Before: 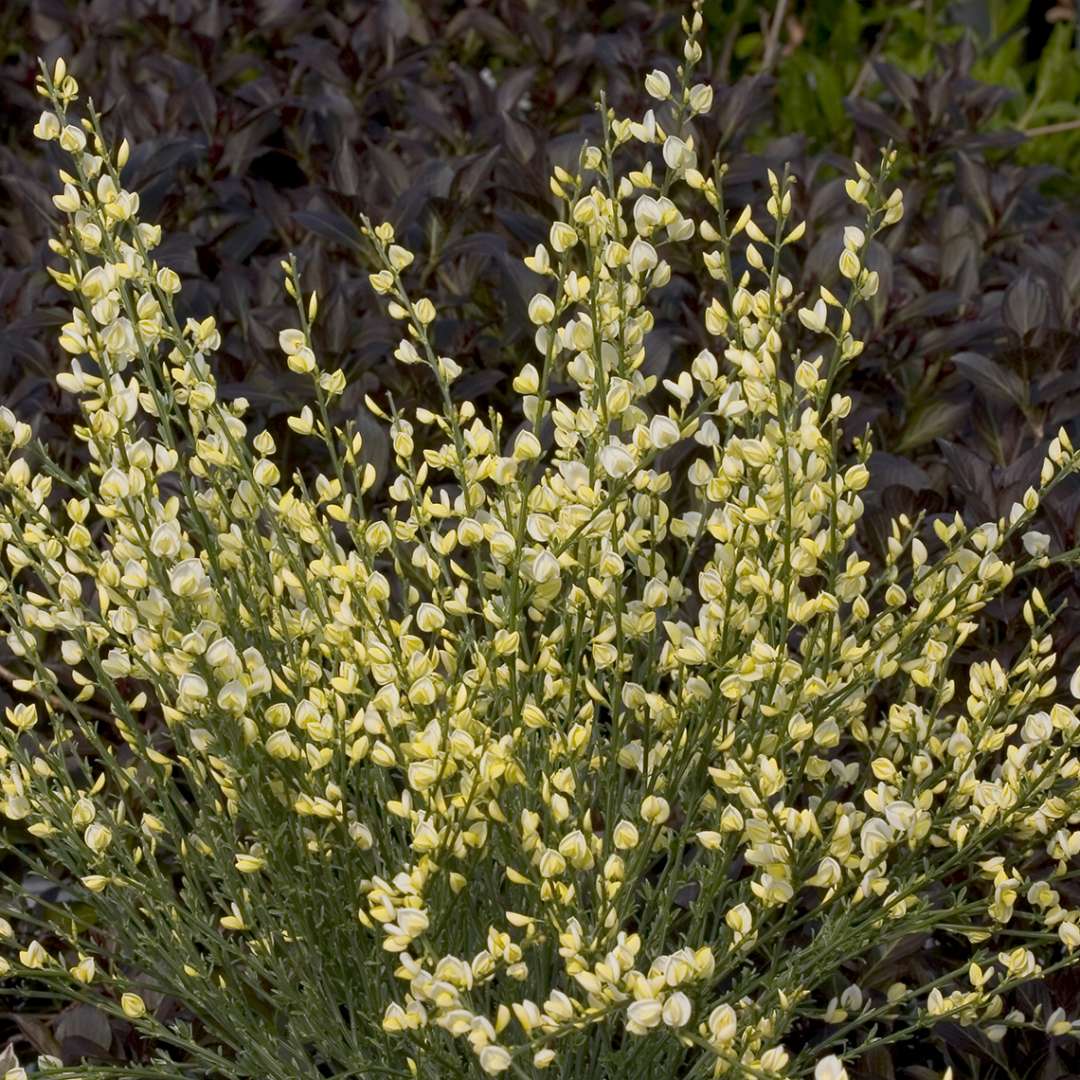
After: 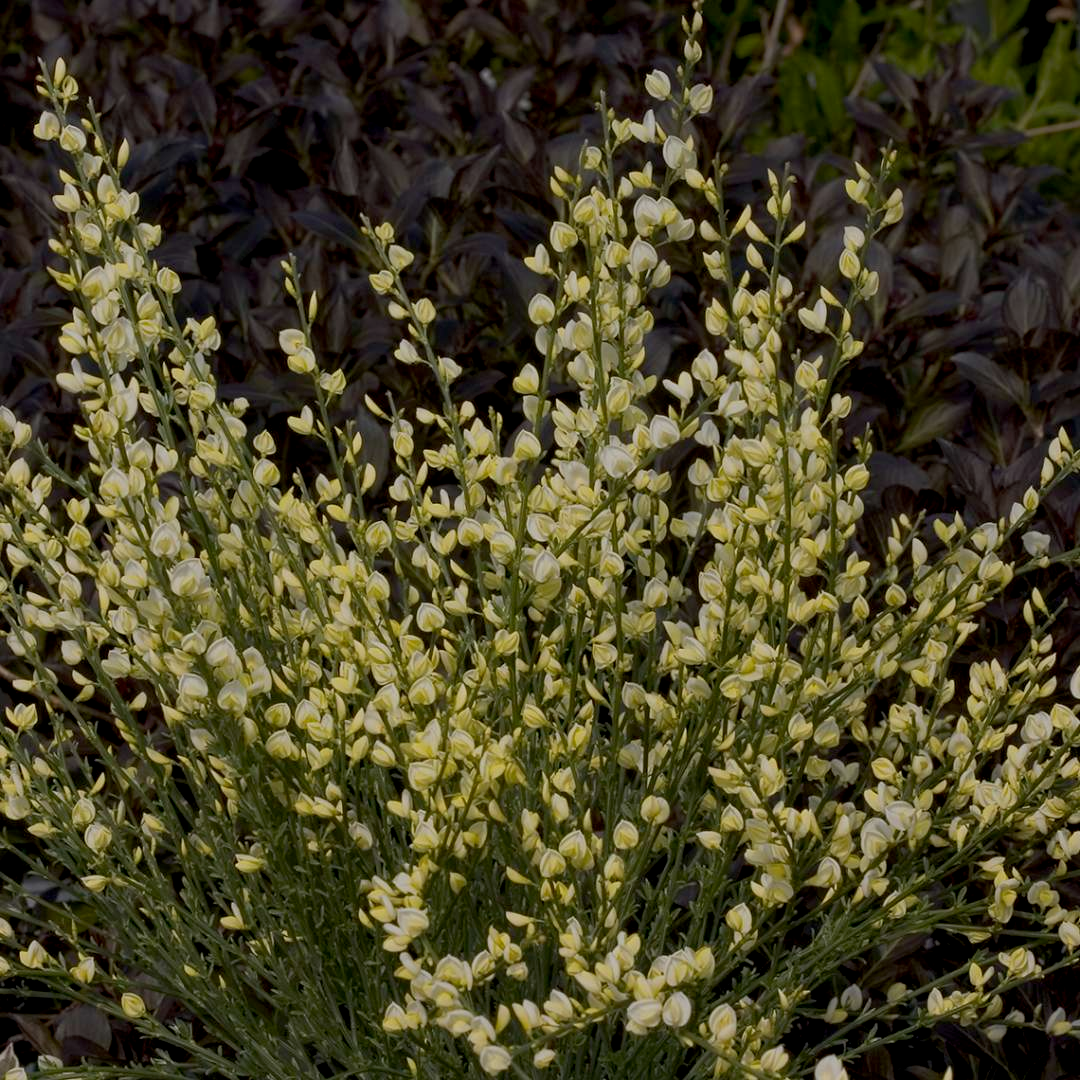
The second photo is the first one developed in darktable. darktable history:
exposure: black level correction 0.009, exposure -0.637 EV, compensate highlight preservation false
tone equalizer: on, module defaults
